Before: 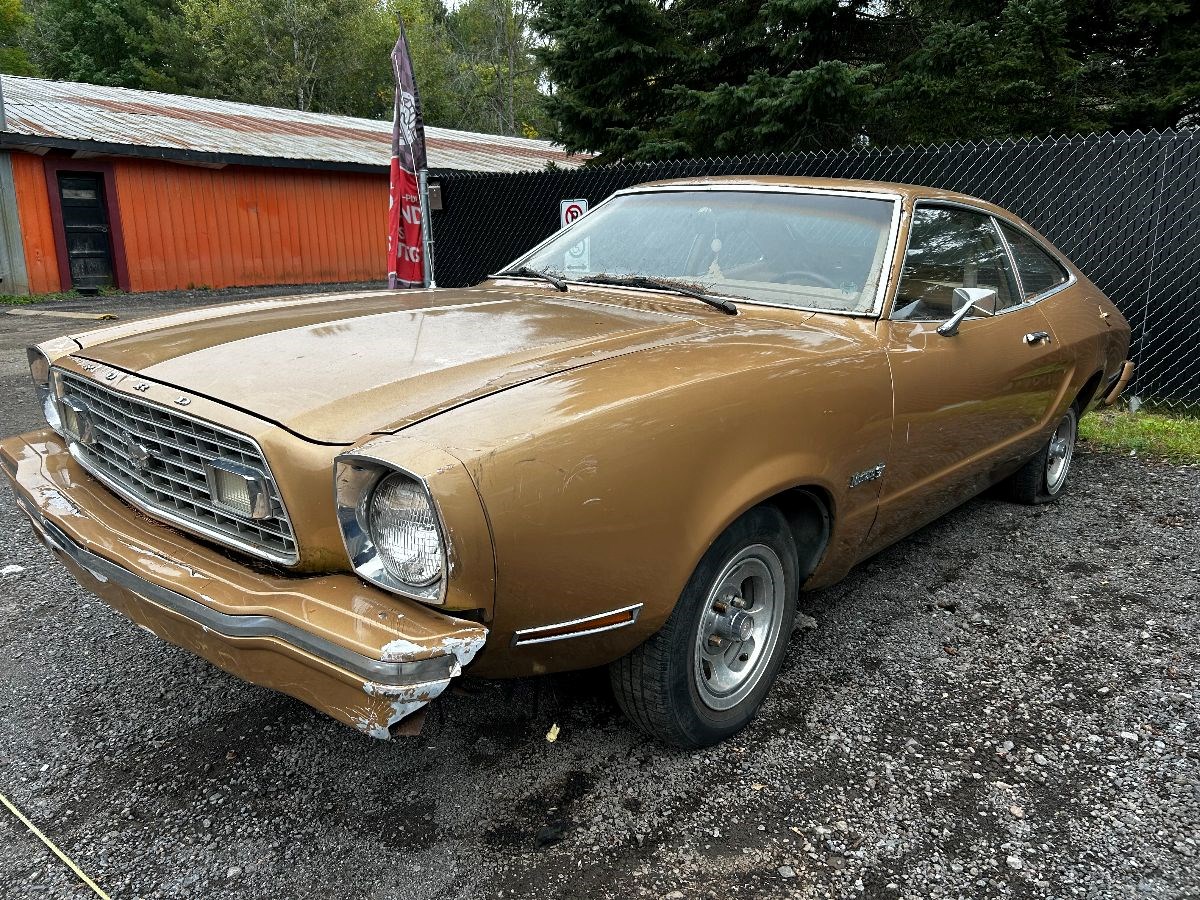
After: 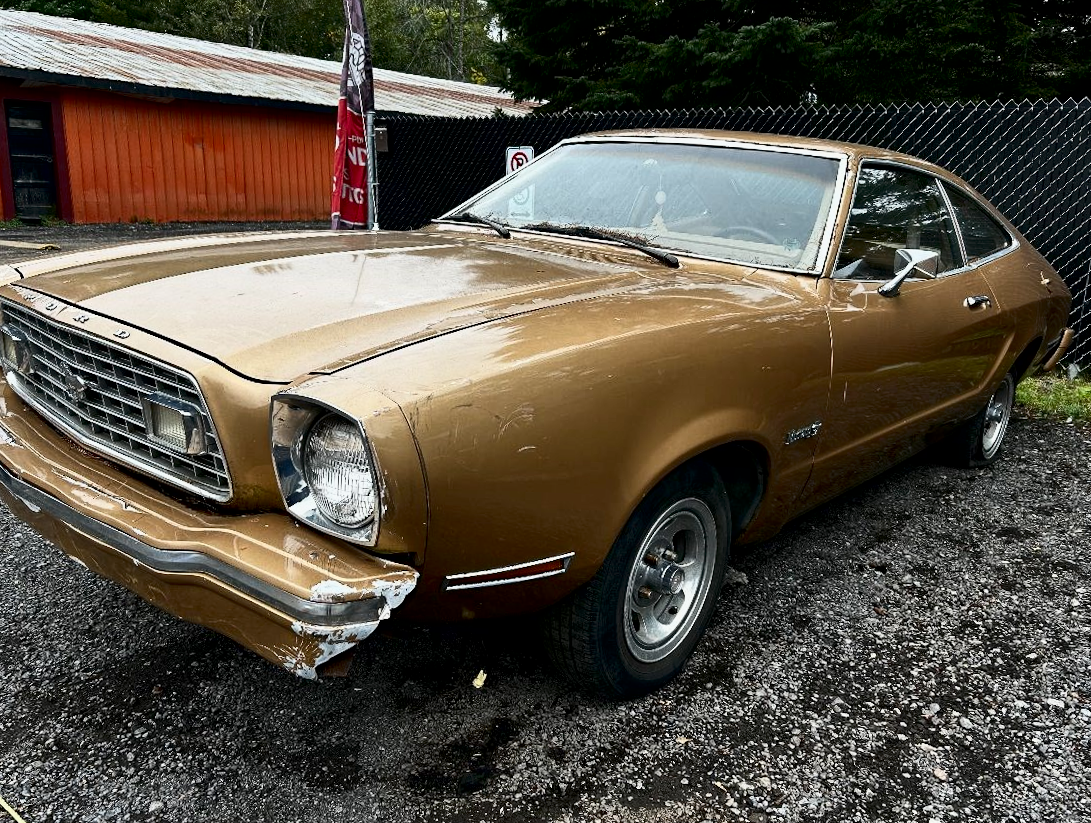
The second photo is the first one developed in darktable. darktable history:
exposure: black level correction 0.006, exposure -0.222 EV, compensate highlight preservation false
contrast brightness saturation: contrast 0.295
crop and rotate: angle -2.07°, left 3.146%, top 3.75%, right 1.566%, bottom 0.461%
